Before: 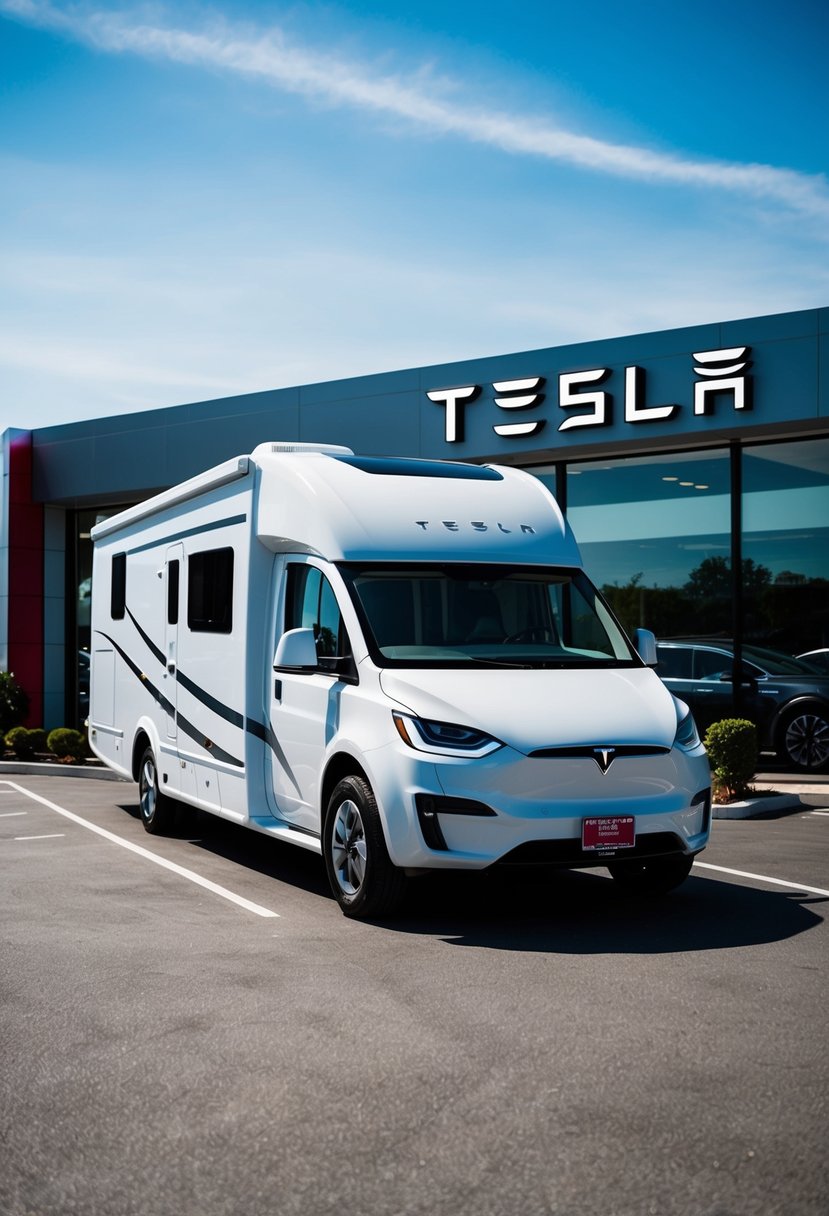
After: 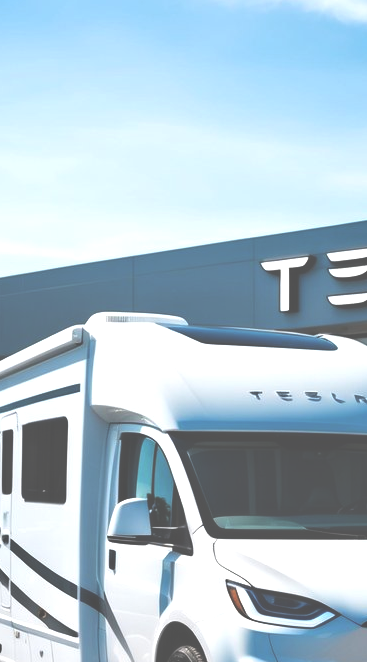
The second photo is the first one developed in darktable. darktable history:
exposure: black level correction -0.07, exposure 0.501 EV, compensate exposure bias true, compensate highlight preservation false
crop: left 20.121%, top 10.768%, right 35.572%, bottom 34.742%
contrast equalizer: y [[0.514, 0.573, 0.581, 0.508, 0.5, 0.5], [0.5 ×6], [0.5 ×6], [0 ×6], [0 ×6]], mix 0.533
